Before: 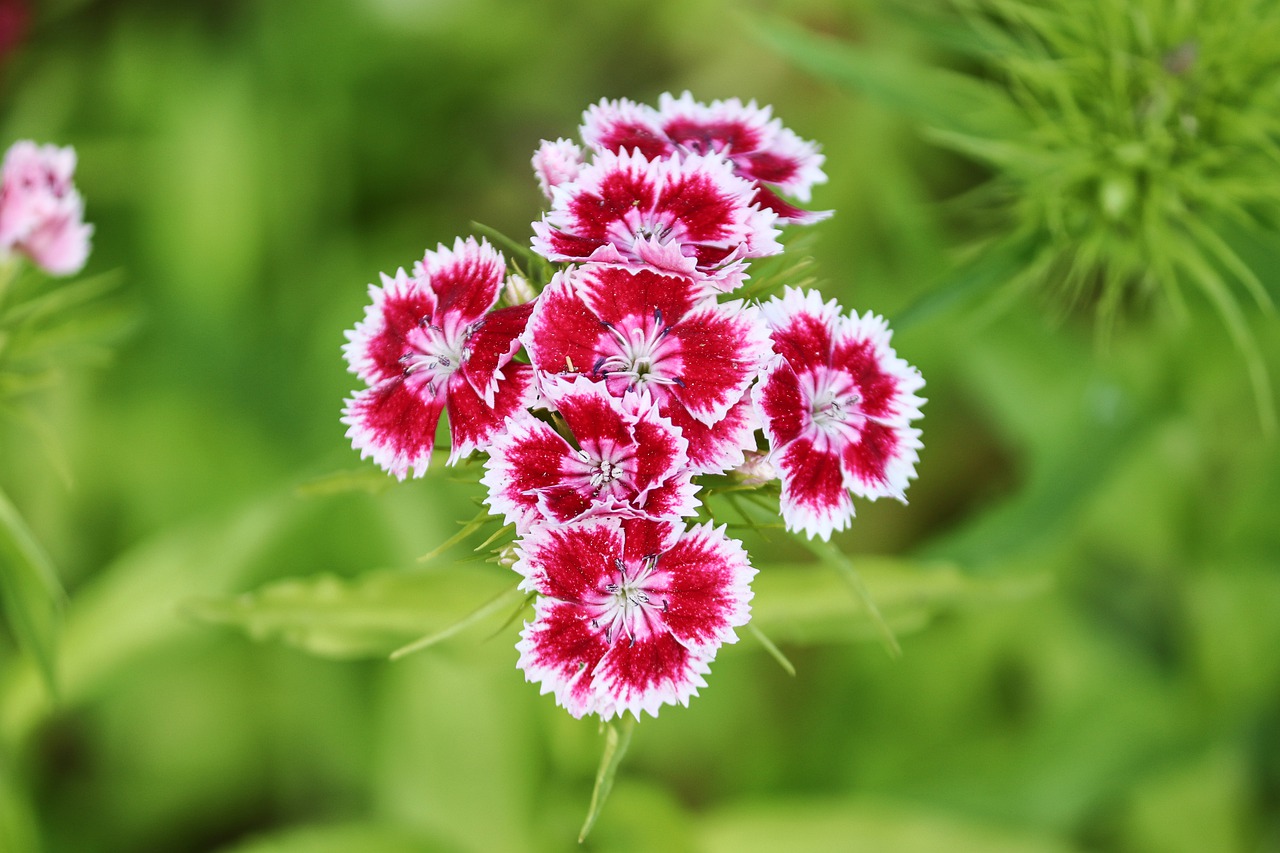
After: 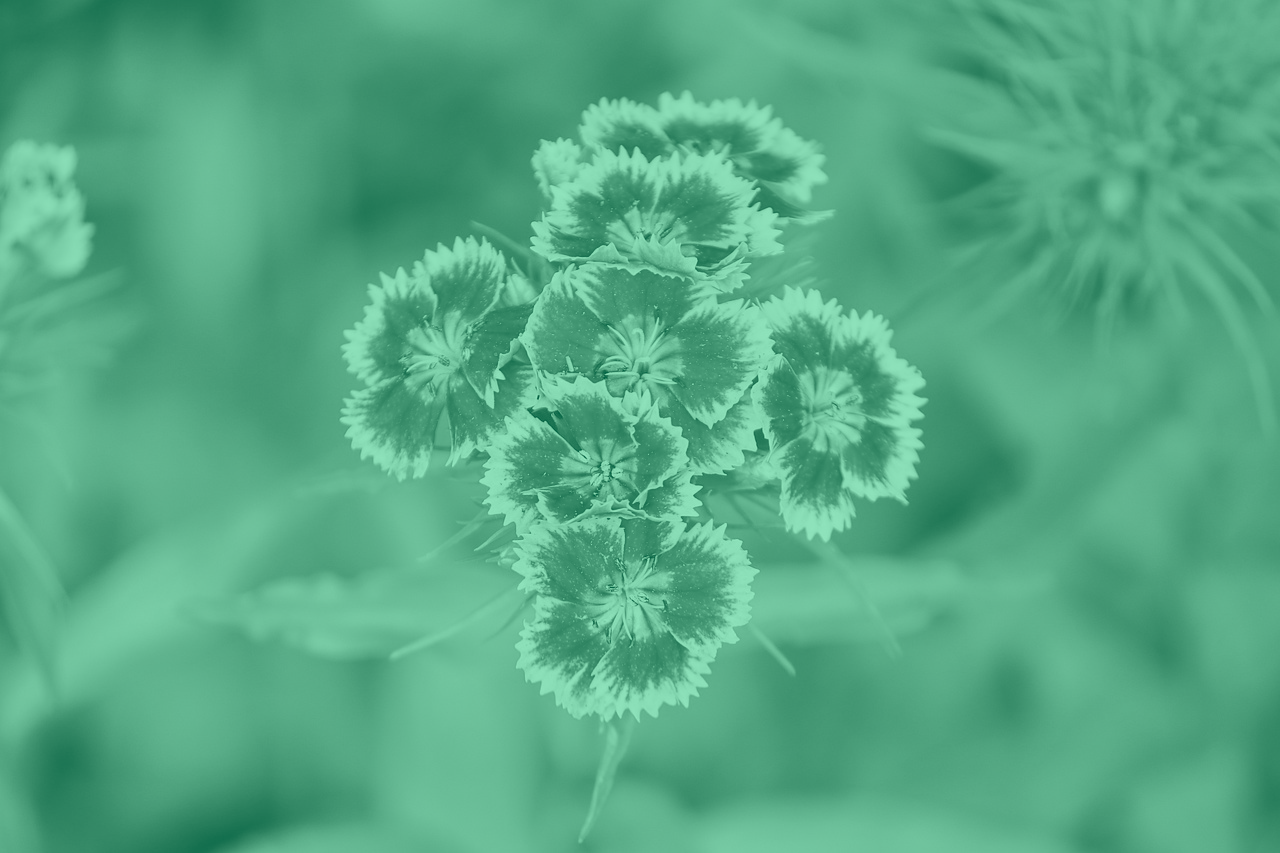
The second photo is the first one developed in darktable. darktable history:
color correction: highlights a* 5.59, highlights b* 5.24, saturation 0.68
colorize: hue 147.6°, saturation 65%, lightness 21.64%
